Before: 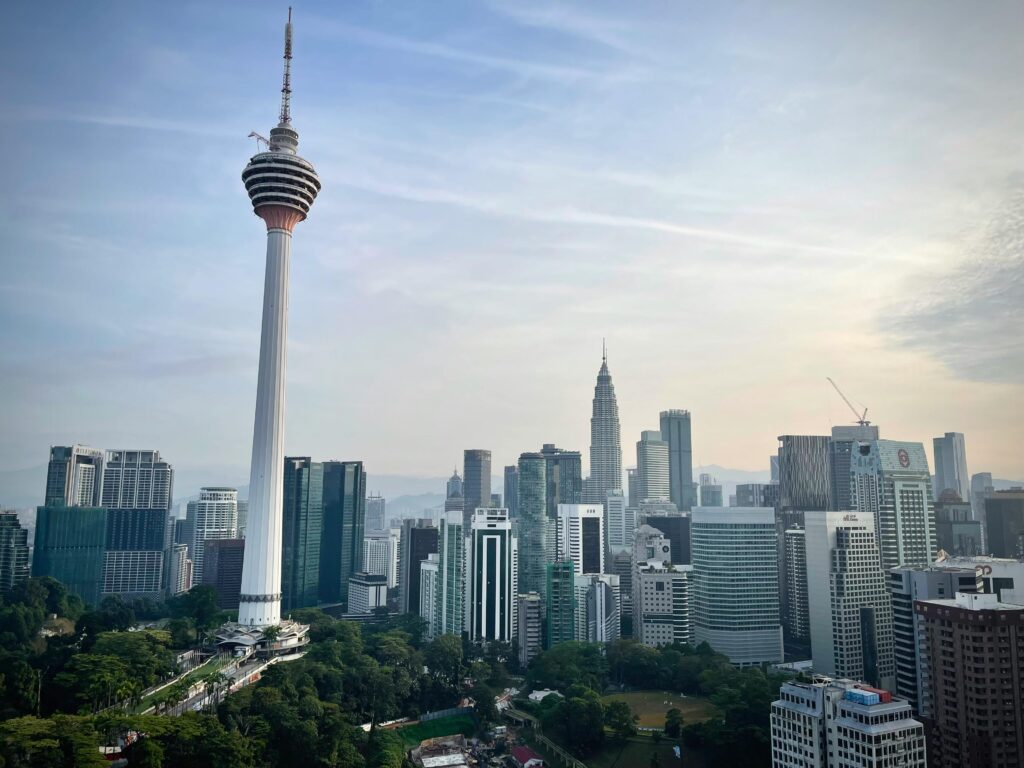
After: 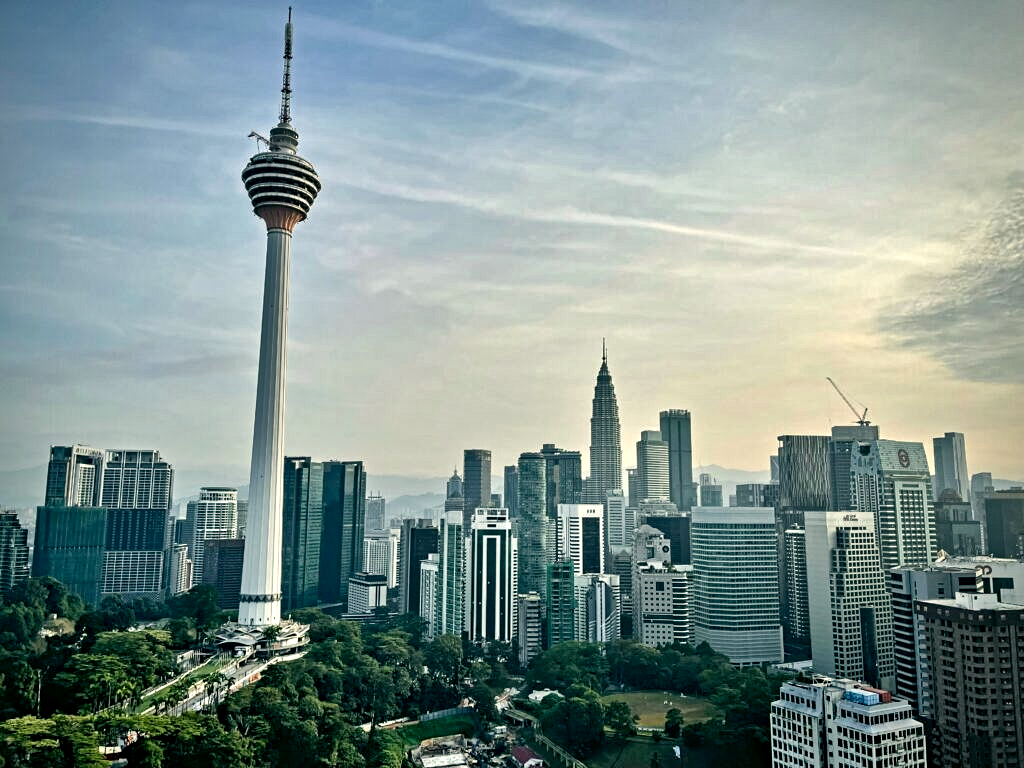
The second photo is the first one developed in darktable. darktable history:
color correction: highlights a* -0.378, highlights b* 9.44, shadows a* -9.06, shadows b* 0.455
shadows and highlights: low approximation 0.01, soften with gaussian
contrast equalizer: y [[0.5, 0.542, 0.583, 0.625, 0.667, 0.708], [0.5 ×6], [0.5 ×6], [0 ×6], [0 ×6]]
